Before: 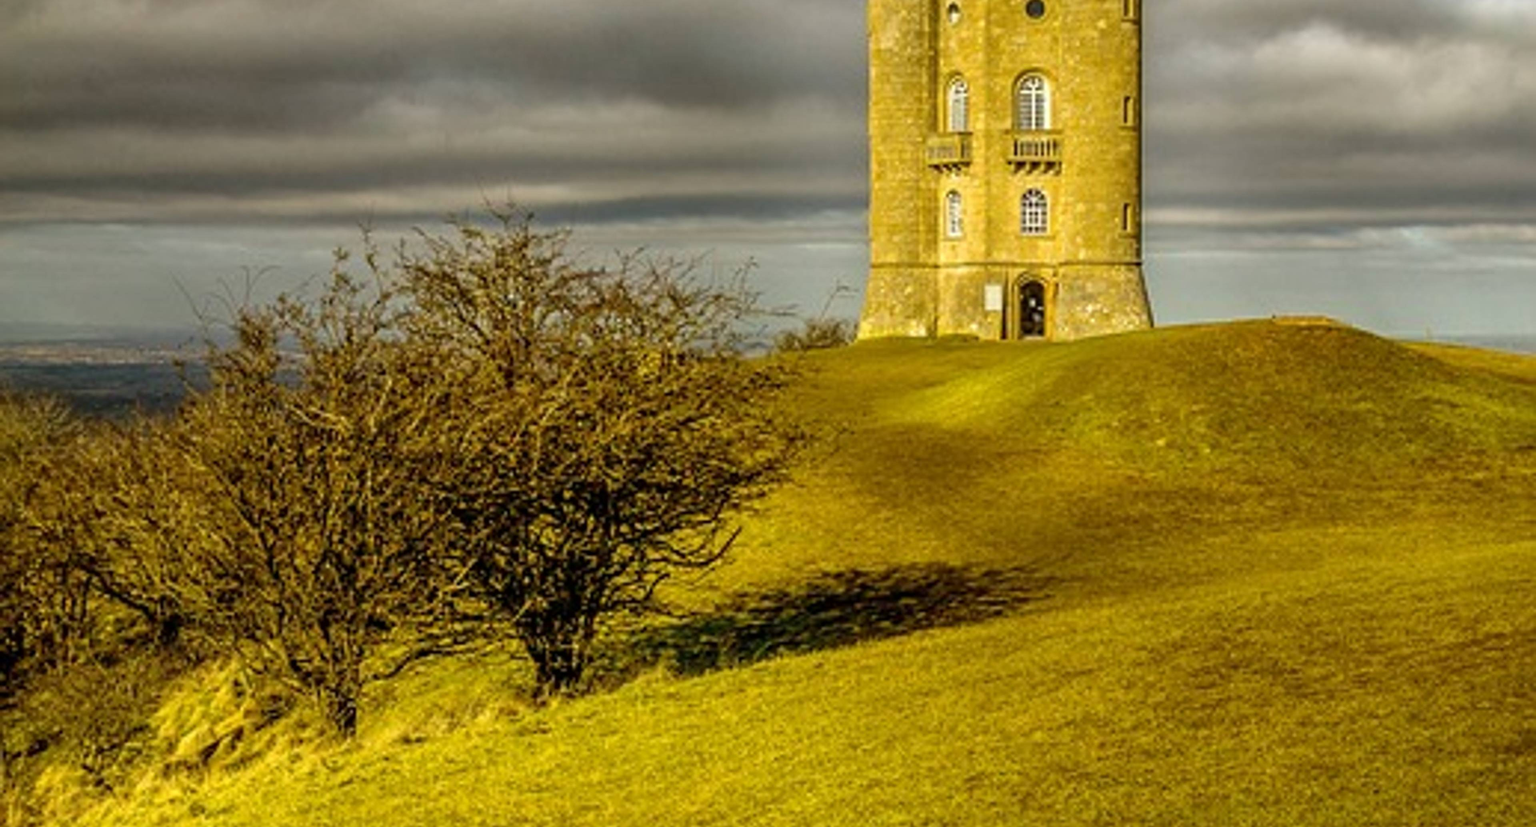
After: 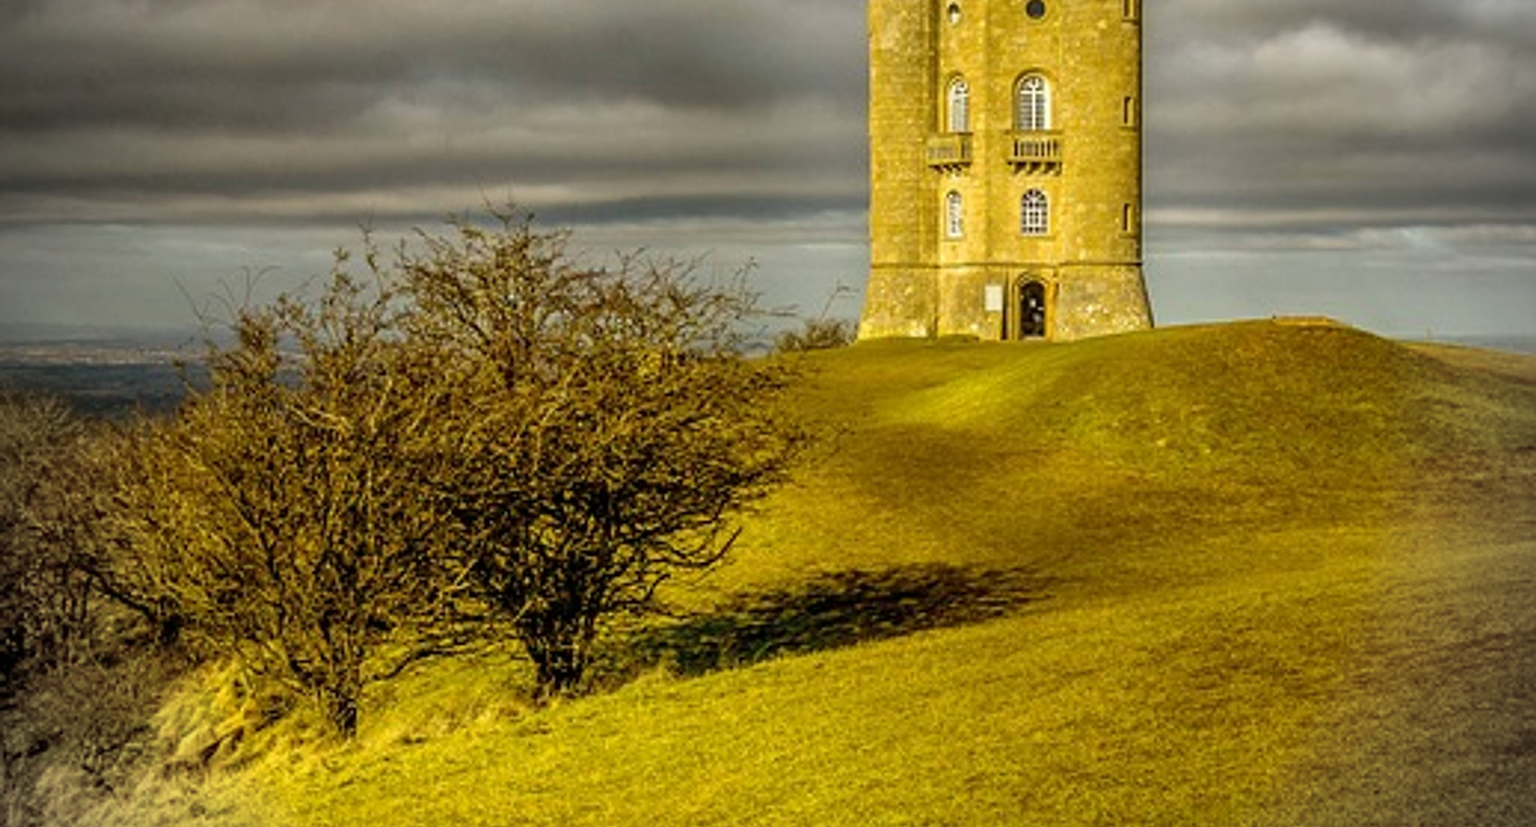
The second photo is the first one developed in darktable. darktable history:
vignetting: fall-off radius 31.94%
